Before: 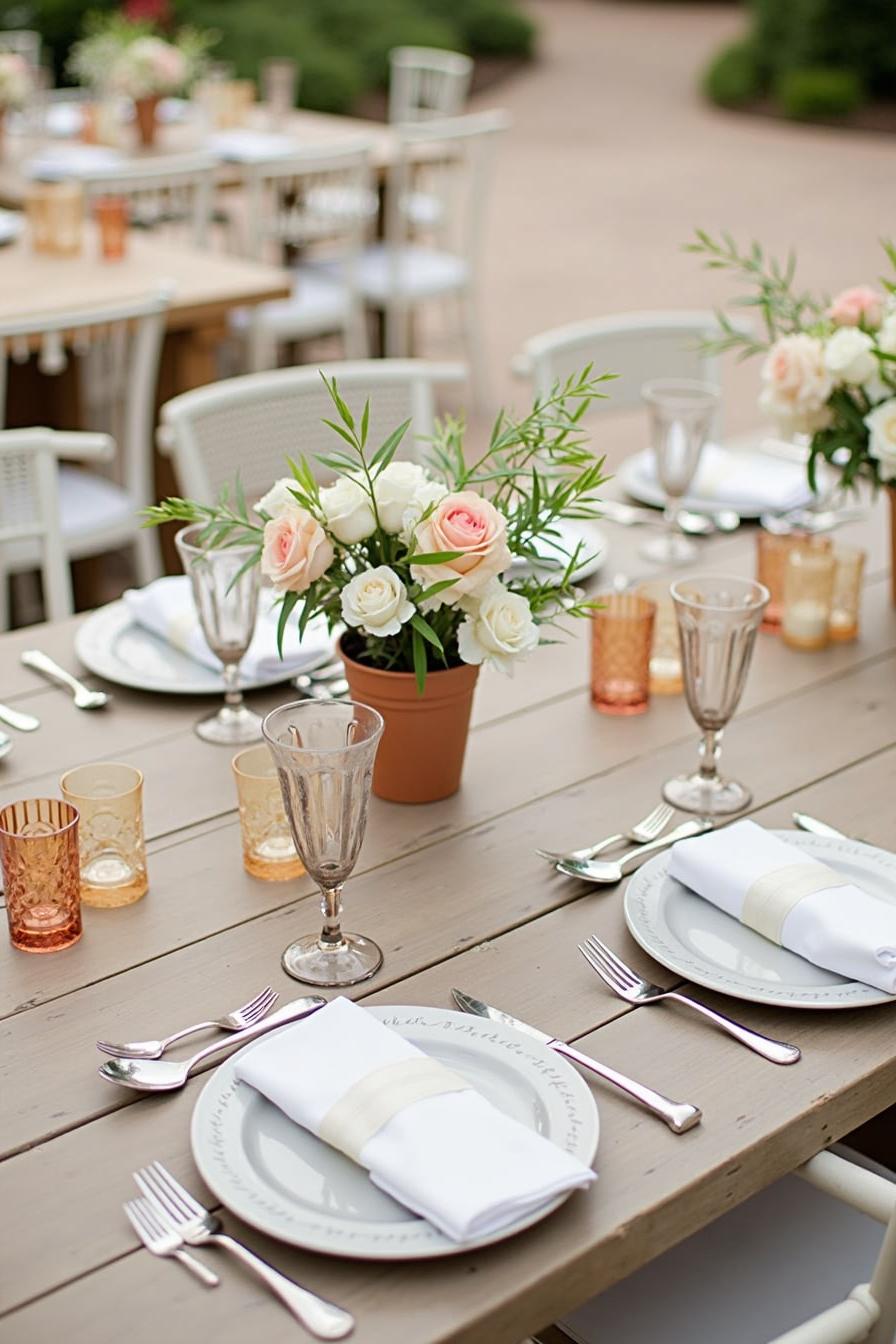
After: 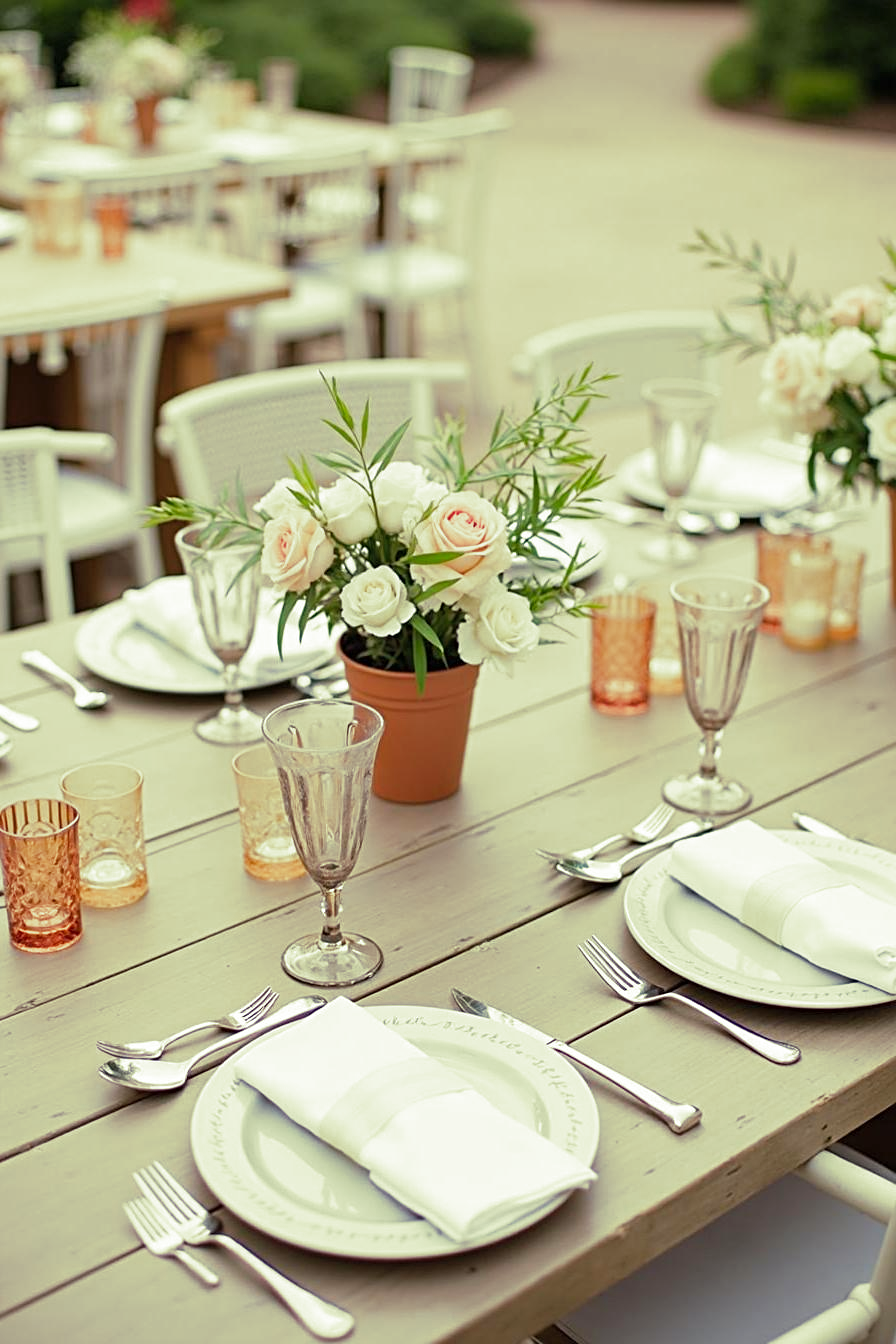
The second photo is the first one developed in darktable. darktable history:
sharpen: amount 0.2
contrast brightness saturation: contrast 0.03, brightness 0.06, saturation 0.13
split-toning: shadows › hue 290.82°, shadows › saturation 0.34, highlights › saturation 0.38, balance 0, compress 50%
